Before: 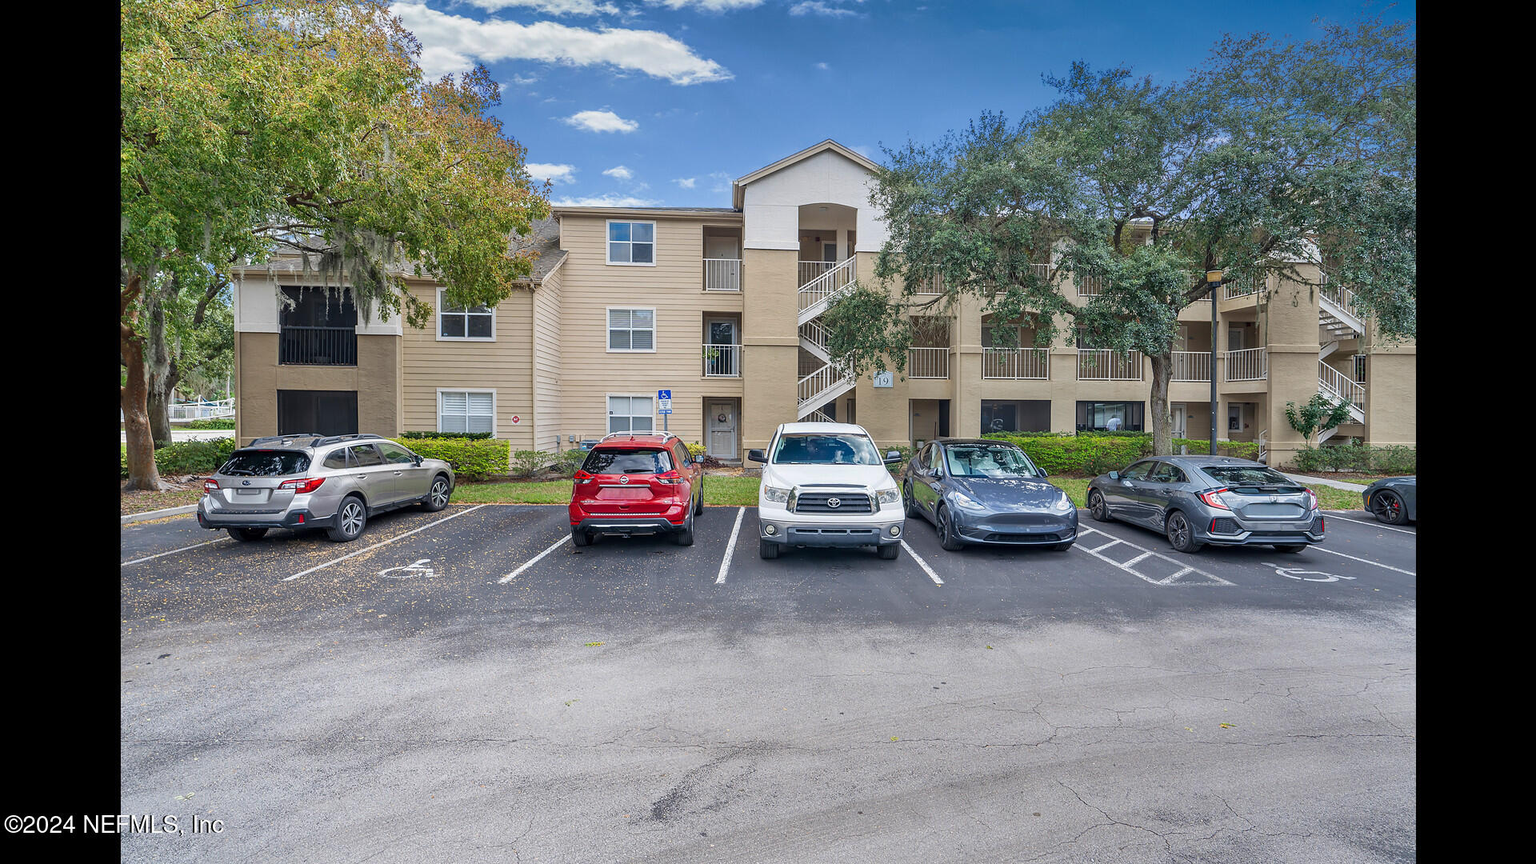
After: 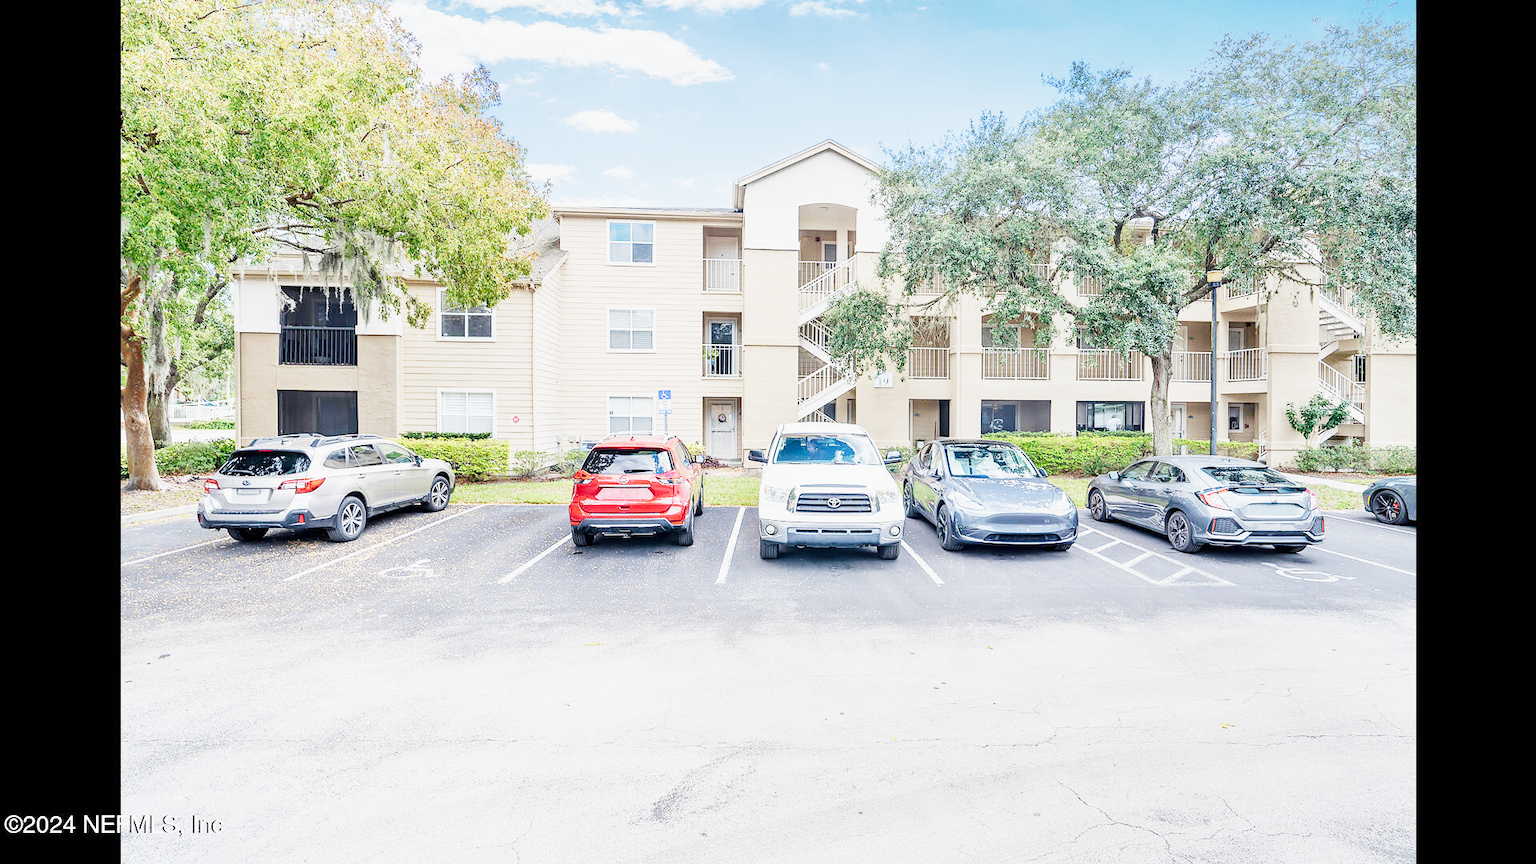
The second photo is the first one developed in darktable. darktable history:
sigmoid: contrast 1.6, skew -0.2, preserve hue 0%, red attenuation 0.1, red rotation 0.035, green attenuation 0.1, green rotation -0.017, blue attenuation 0.15, blue rotation -0.052, base primaries Rec2020
exposure: exposure 2.25 EV, compensate highlight preservation false
